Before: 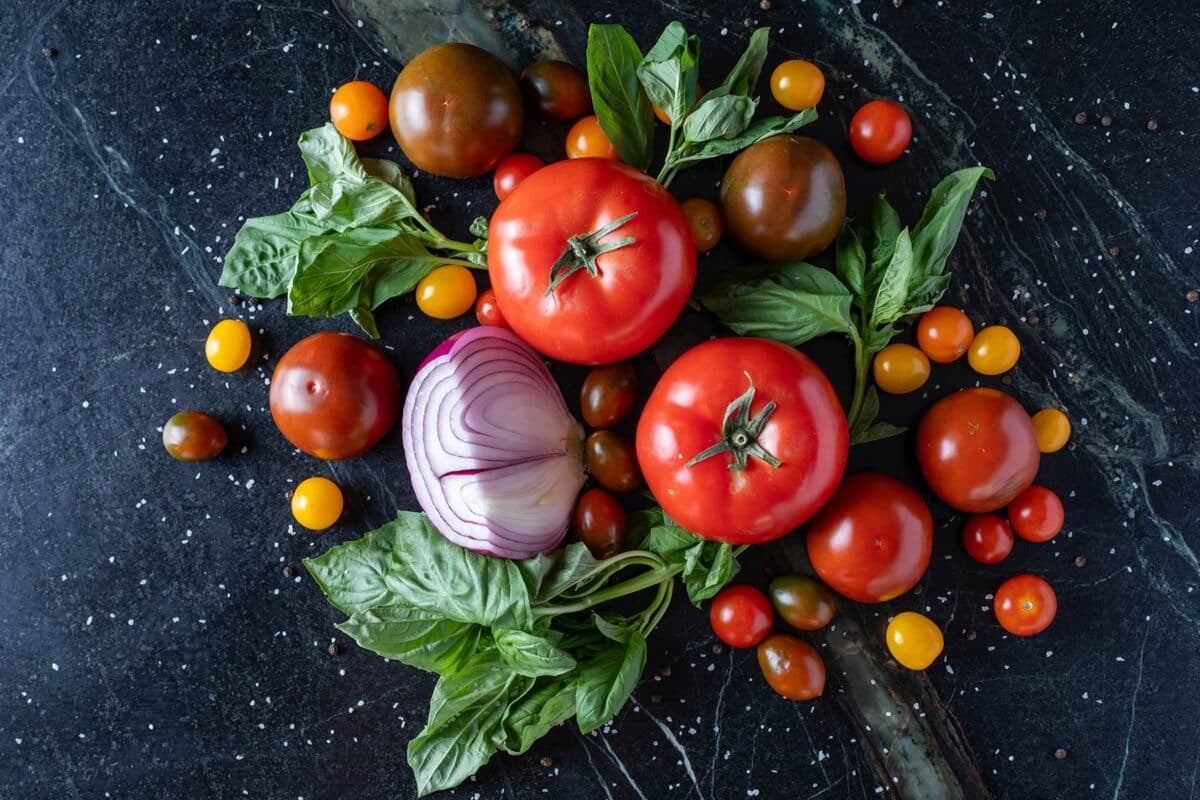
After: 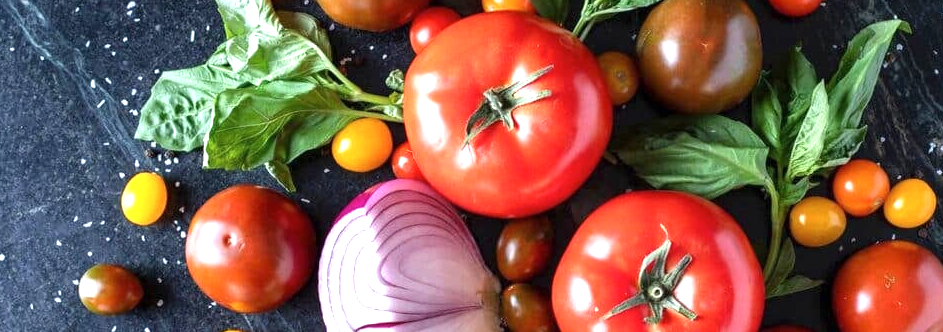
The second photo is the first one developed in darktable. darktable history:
exposure: exposure 1 EV, compensate highlight preservation false
crop: left 7.036%, top 18.398%, right 14.379%, bottom 40.043%
rgb levels: preserve colors max RGB
contrast brightness saturation: saturation -0.04
